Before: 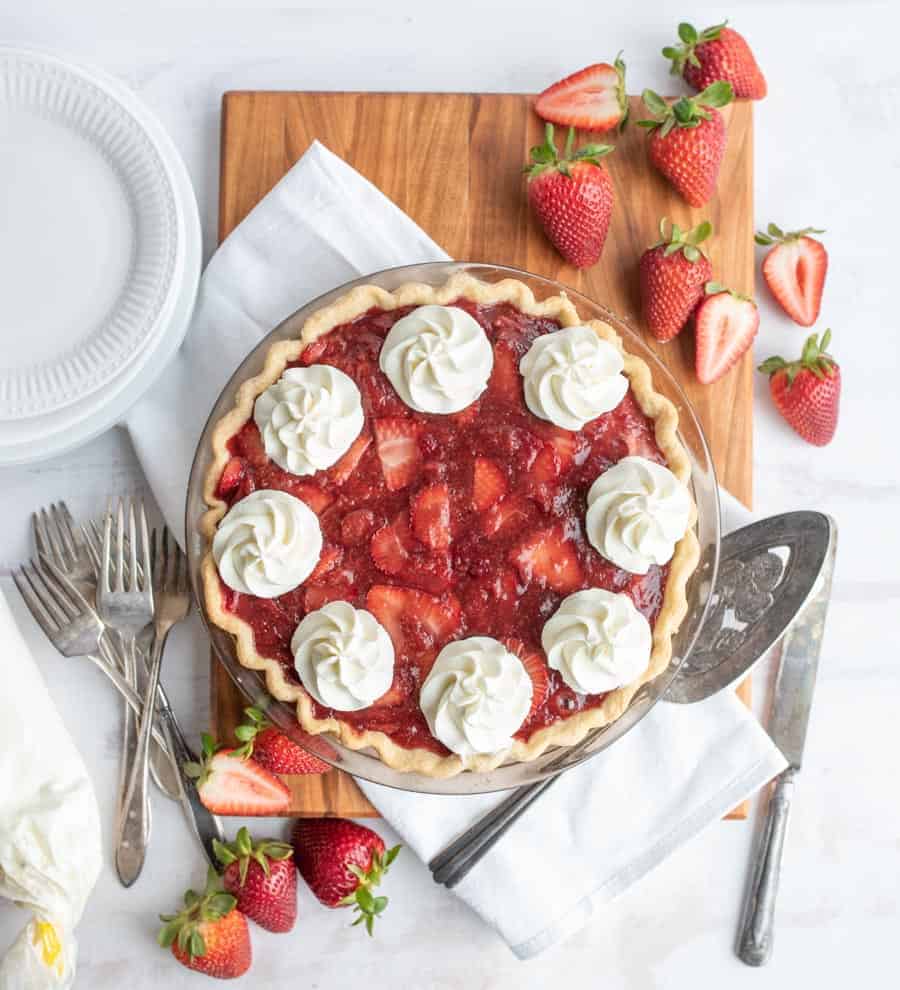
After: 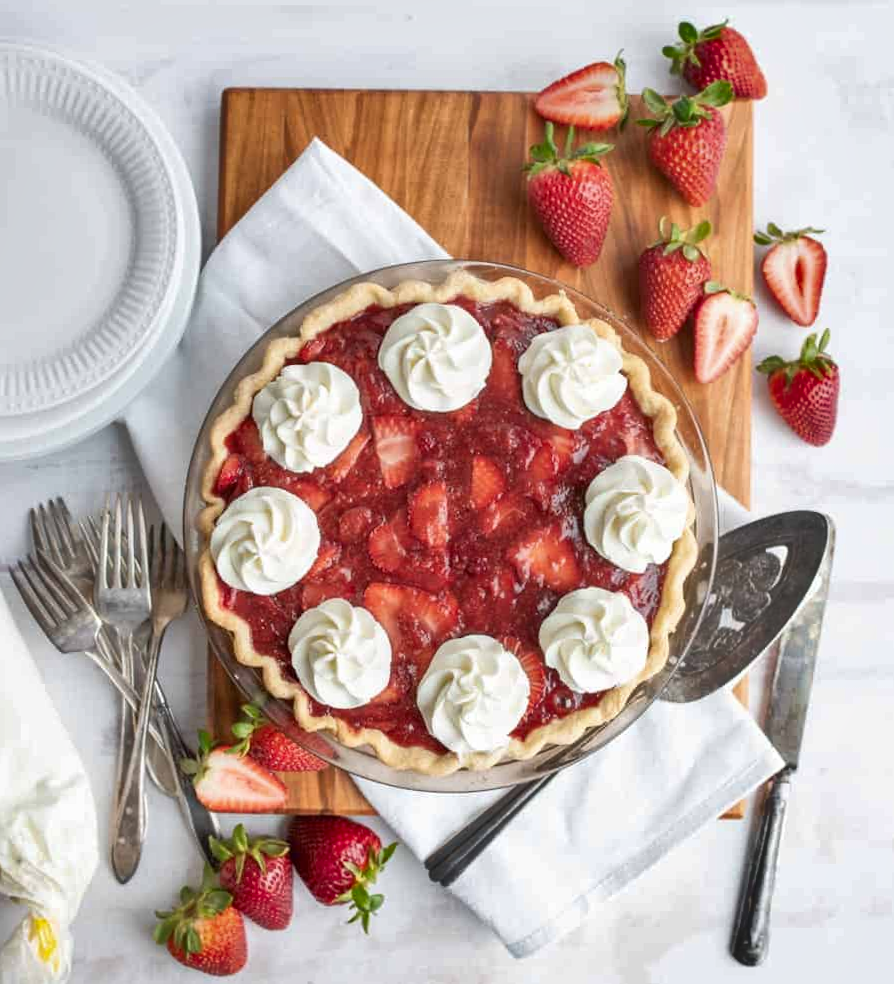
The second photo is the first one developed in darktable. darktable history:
shadows and highlights: soften with gaussian
crop and rotate: angle -0.292°
